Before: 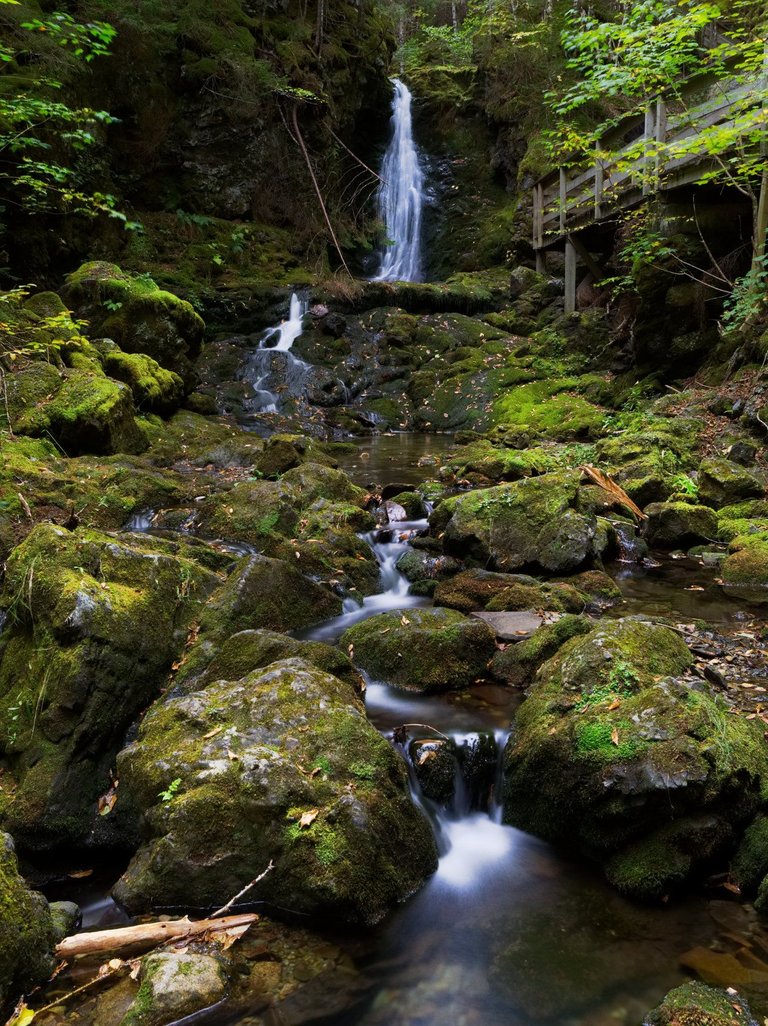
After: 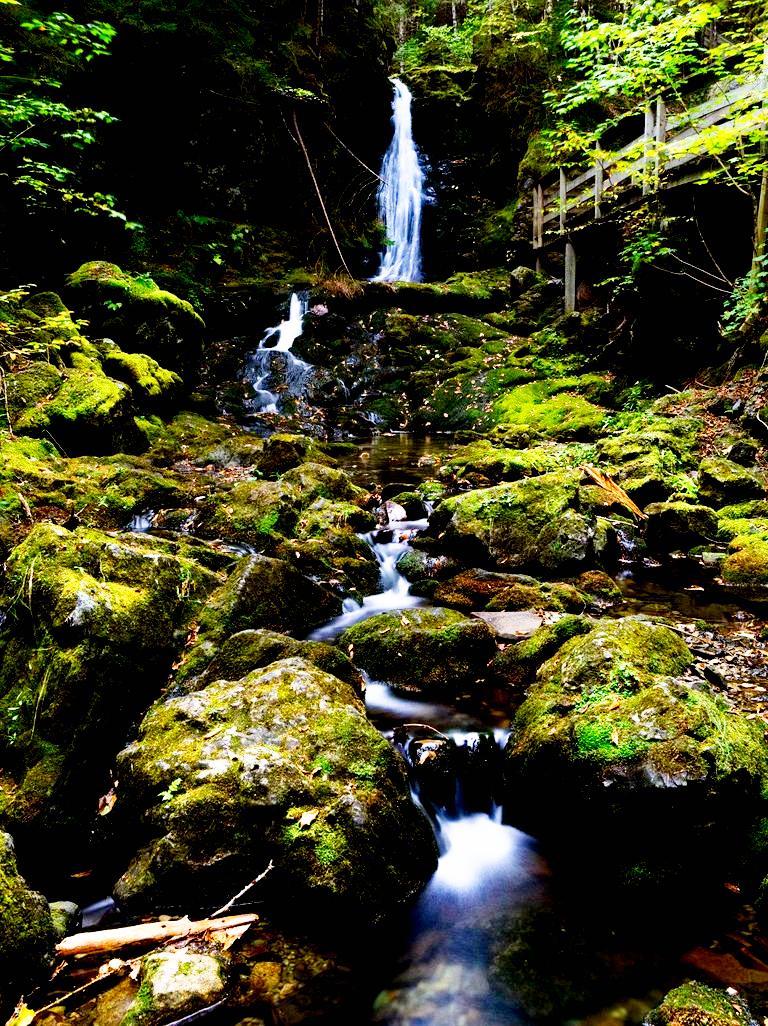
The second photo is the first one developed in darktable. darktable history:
base curve: curves: ch0 [(0, 0) (0.007, 0.004) (0.027, 0.03) (0.046, 0.07) (0.207, 0.54) (0.442, 0.872) (0.673, 0.972) (1, 1)], preserve colors none
exposure: black level correction 0.024, exposure 0.18 EV, compensate highlight preservation false
